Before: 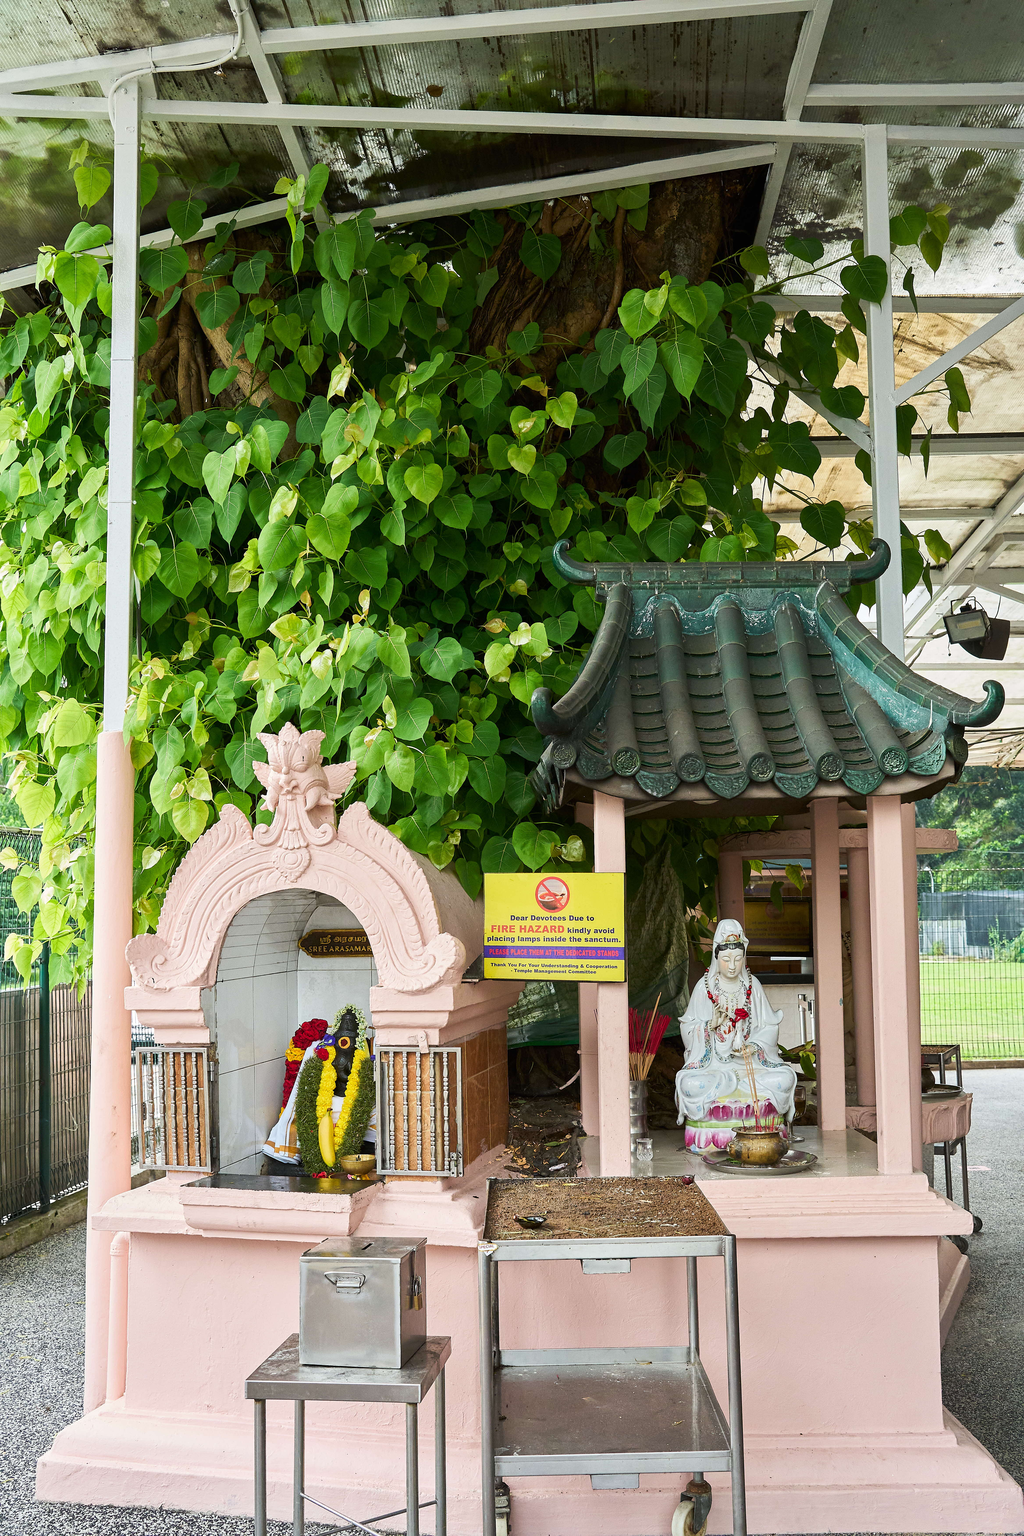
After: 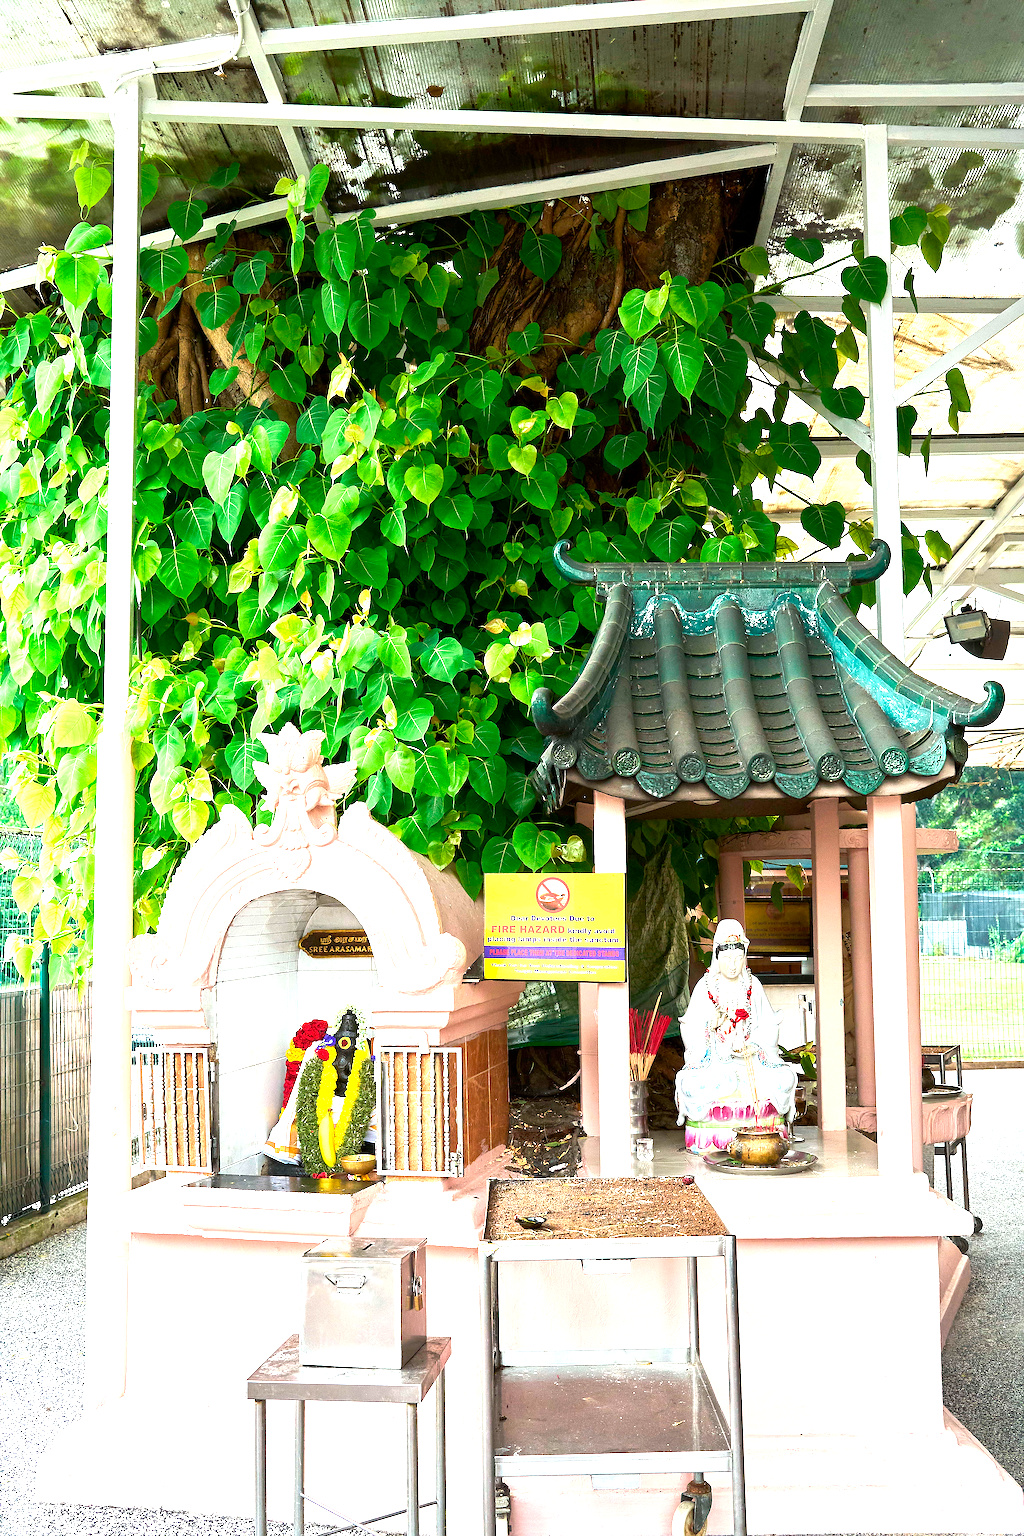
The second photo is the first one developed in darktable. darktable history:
sharpen: on, module defaults
exposure: exposure 1.2 EV, compensate highlight preservation false
